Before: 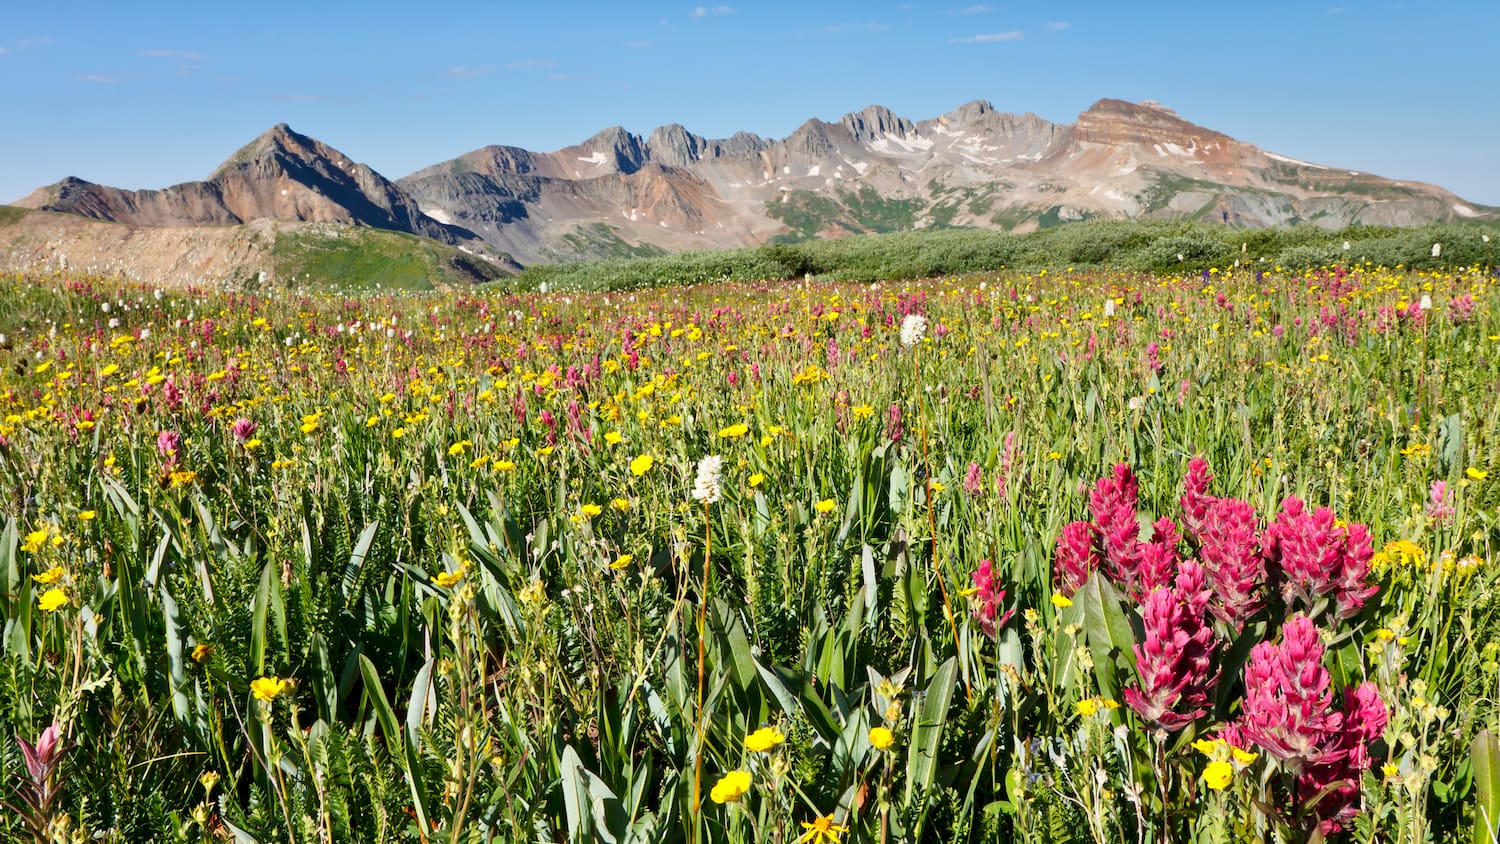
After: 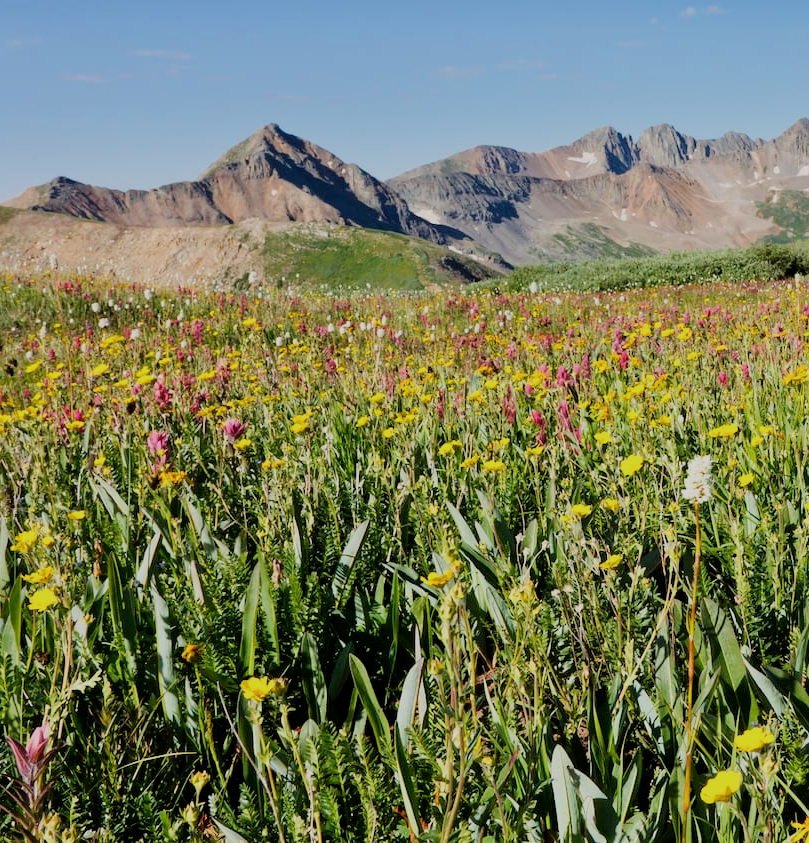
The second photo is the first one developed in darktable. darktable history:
crop: left 0.668%, right 45.365%, bottom 0.079%
filmic rgb: black relative exposure -7.65 EV, white relative exposure 4.56 EV, hardness 3.61
